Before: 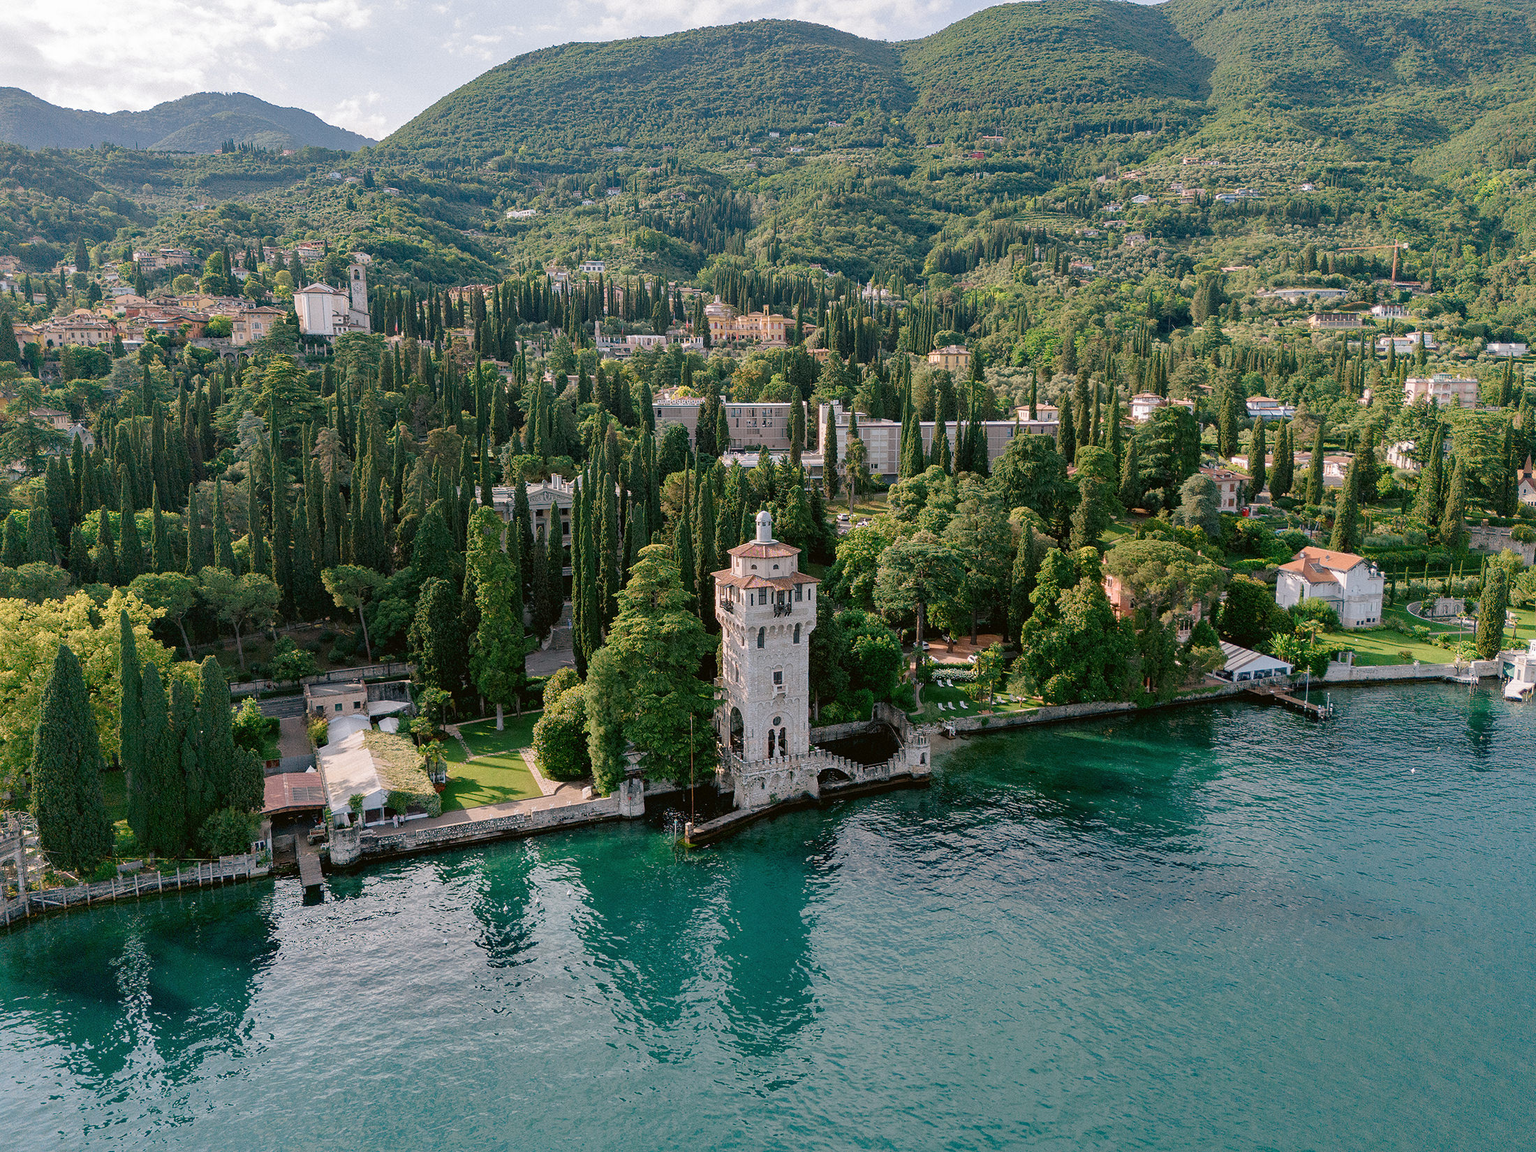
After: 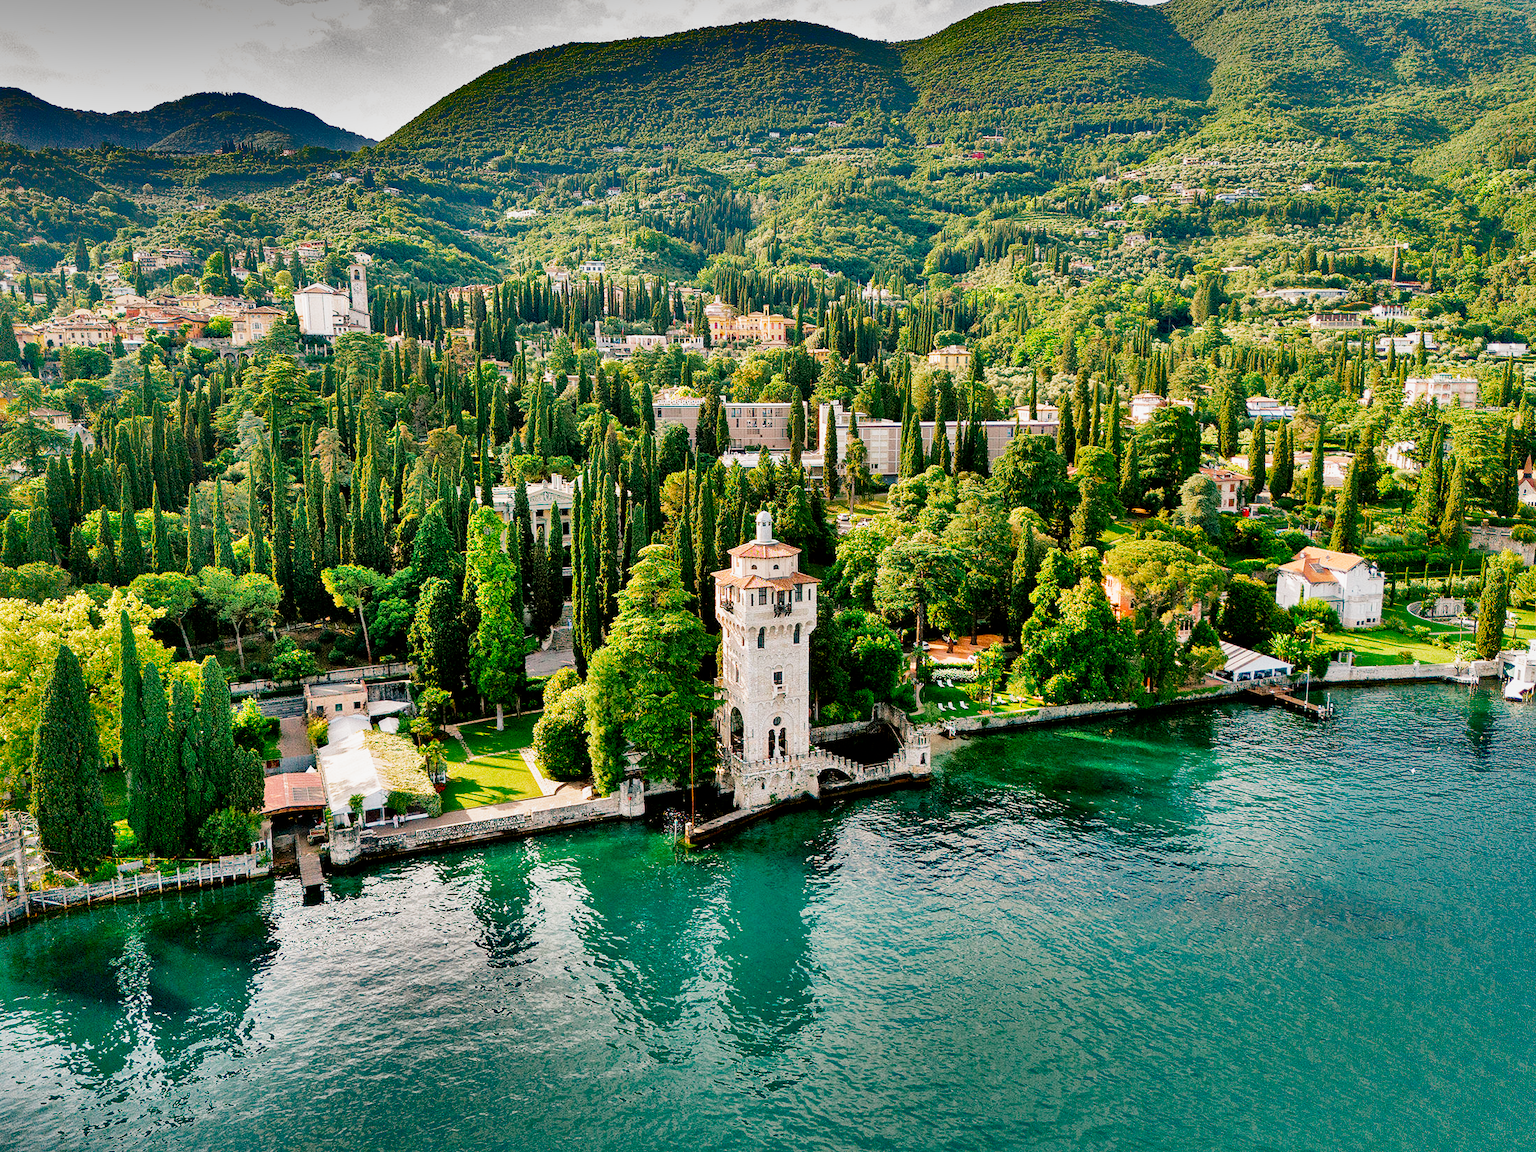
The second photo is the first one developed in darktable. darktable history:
filmic rgb: middle gray luminance 10%, black relative exposure -8.61 EV, white relative exposure 3.3 EV, threshold 6 EV, target black luminance 0%, hardness 5.2, latitude 44.69%, contrast 1.302, highlights saturation mix 5%, shadows ↔ highlights balance 24.64%, add noise in highlights 0, preserve chrominance no, color science v3 (2019), use custom middle-gray values true, iterations of high-quality reconstruction 0, contrast in highlights soft, enable highlight reconstruction true
color balance rgb: perceptual saturation grading › global saturation 25%, global vibrance 20%
exposure: compensate highlight preservation false
white balance: red 1.045, blue 0.932
shadows and highlights: radius 123.98, shadows 100, white point adjustment -3, highlights -100, highlights color adjustment 89.84%, soften with gaussian
